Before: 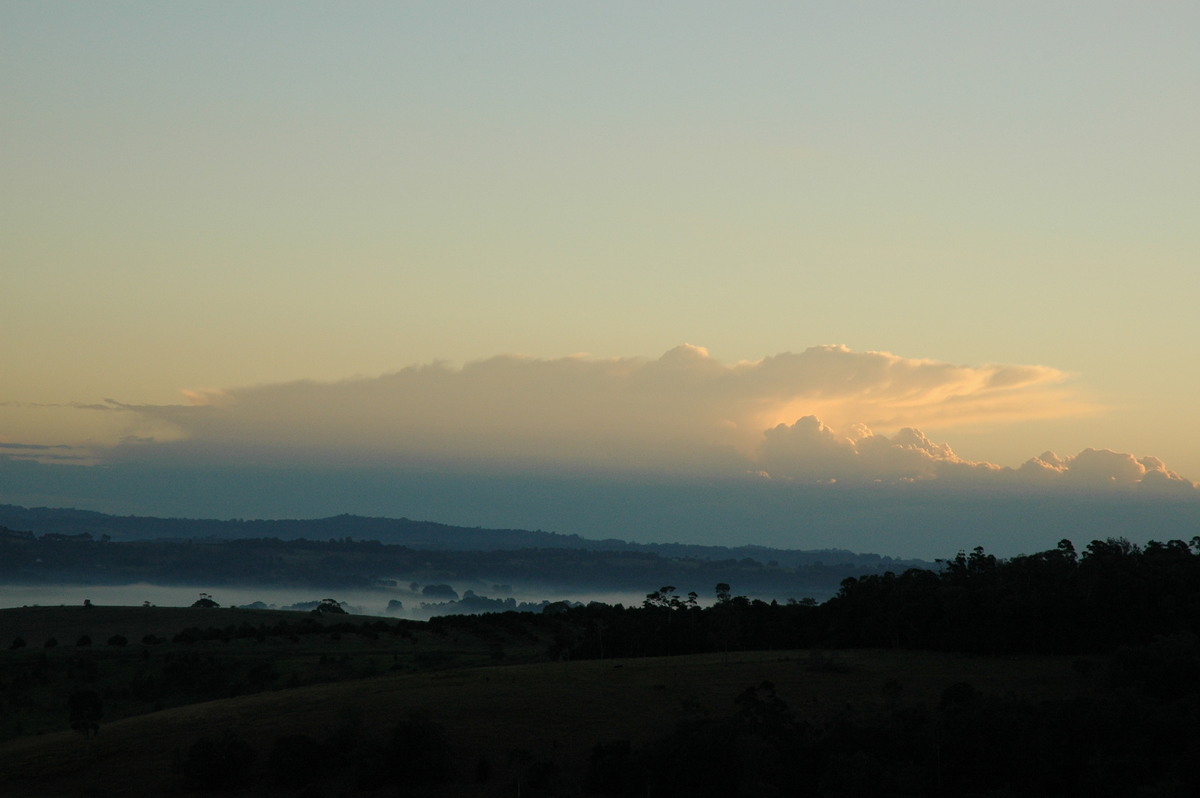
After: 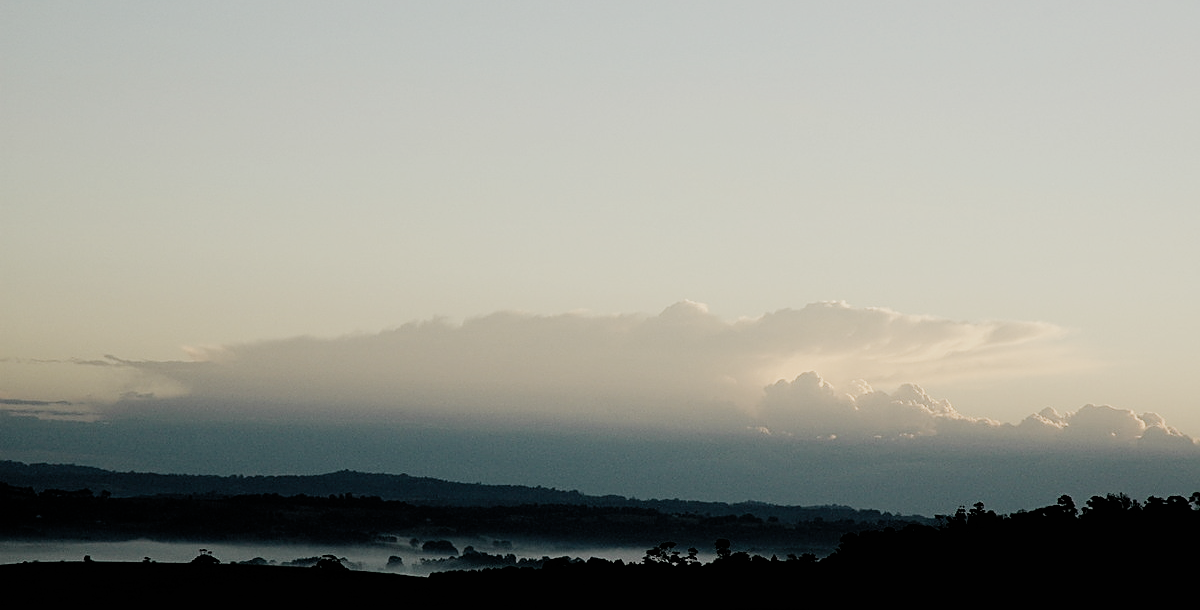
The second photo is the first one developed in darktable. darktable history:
filmic rgb: black relative exposure -5.01 EV, white relative exposure 3.99 EV, threshold 5.98 EV, hardness 2.89, contrast 1.392, highlights saturation mix -28.78%, preserve chrominance no, color science v4 (2020), contrast in shadows soft, enable highlight reconstruction true
contrast brightness saturation: contrast 0.075, brightness 0.073, saturation 0.179
sharpen: on, module defaults
crop: top 5.592%, bottom 17.962%
